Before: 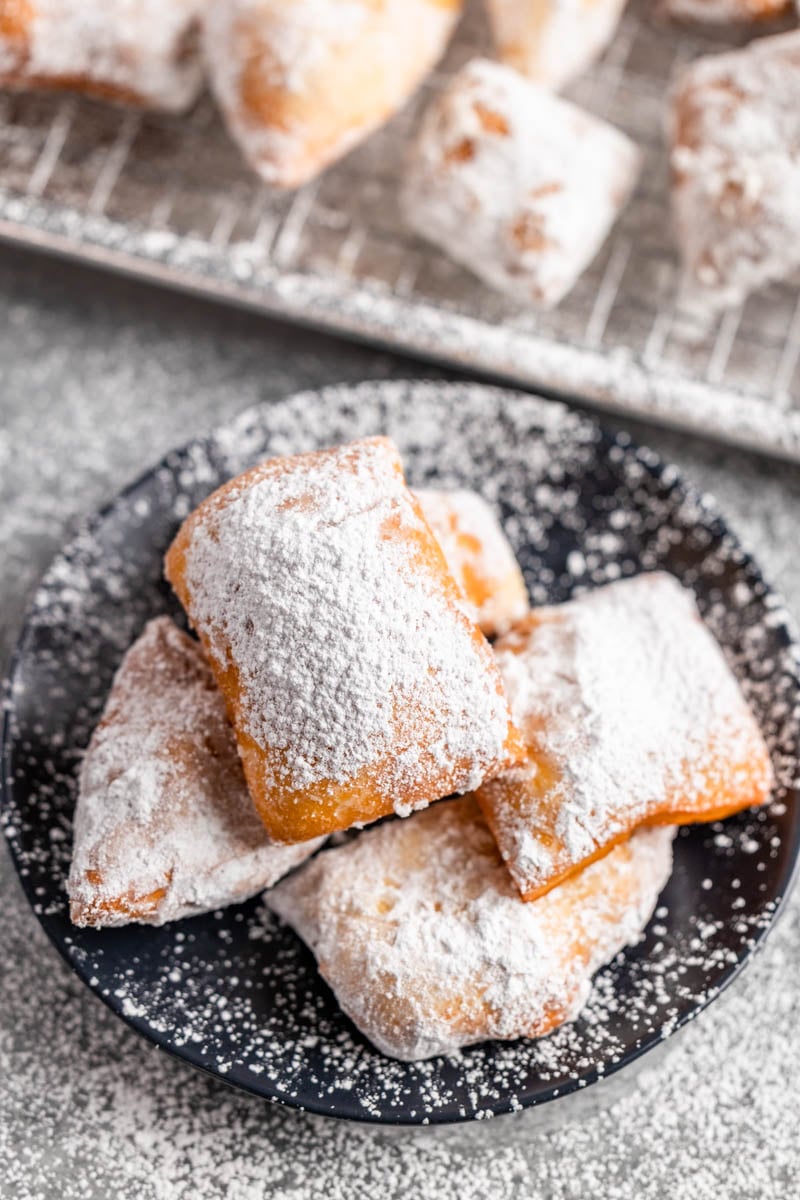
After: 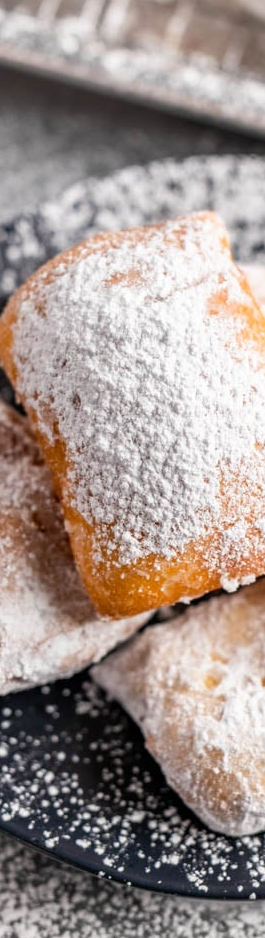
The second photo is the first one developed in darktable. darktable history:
tone equalizer: on, module defaults
crop and rotate: left 21.633%, top 18.832%, right 45.178%, bottom 2.995%
